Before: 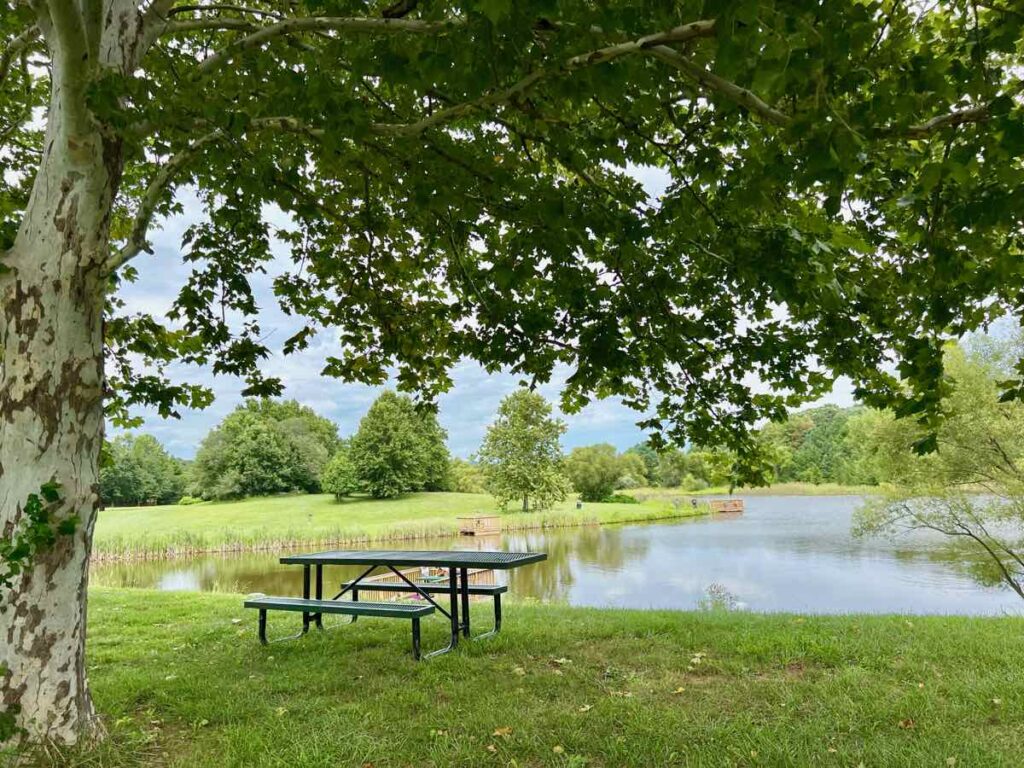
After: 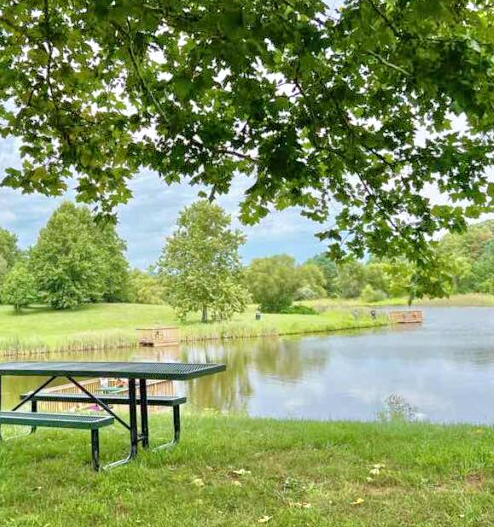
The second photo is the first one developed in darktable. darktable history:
tone equalizer: -7 EV 0.15 EV, -6 EV 0.6 EV, -5 EV 1.15 EV, -4 EV 1.33 EV, -3 EV 1.15 EV, -2 EV 0.6 EV, -1 EV 0.15 EV, mask exposure compensation -0.5 EV
crop: left 31.379%, top 24.658%, right 20.326%, bottom 6.628%
